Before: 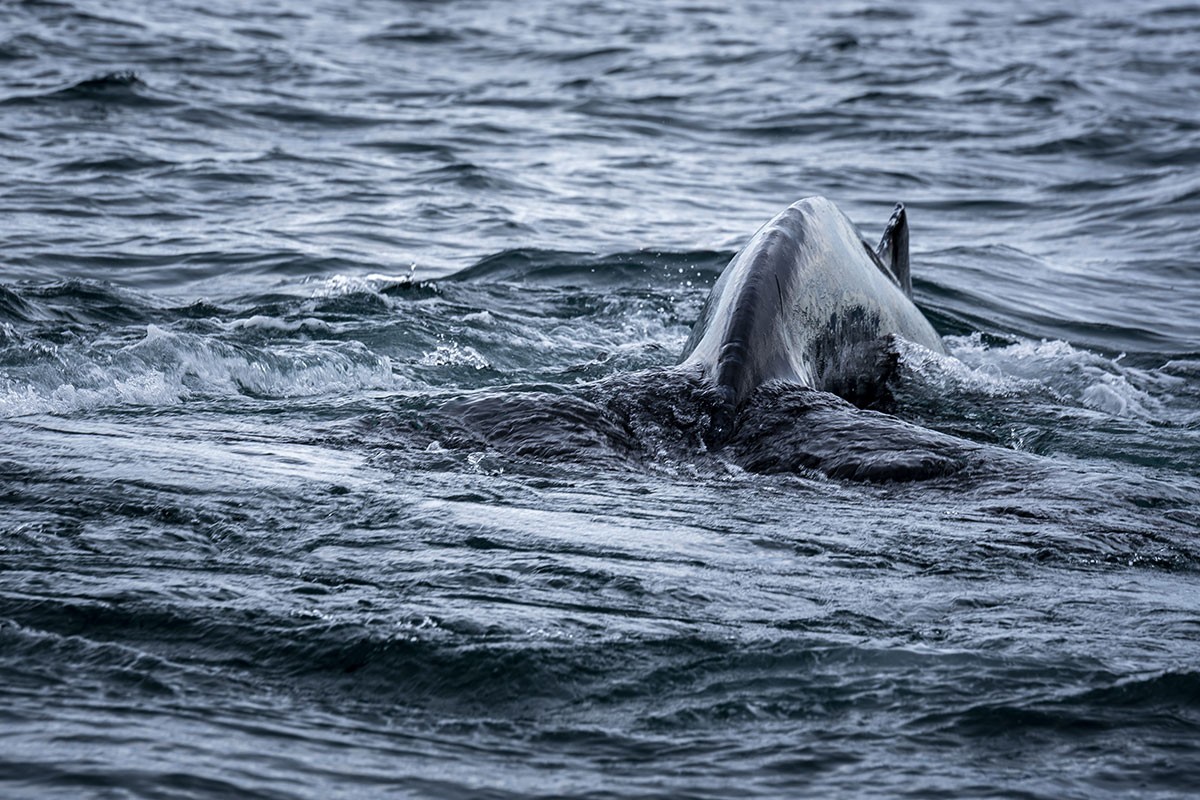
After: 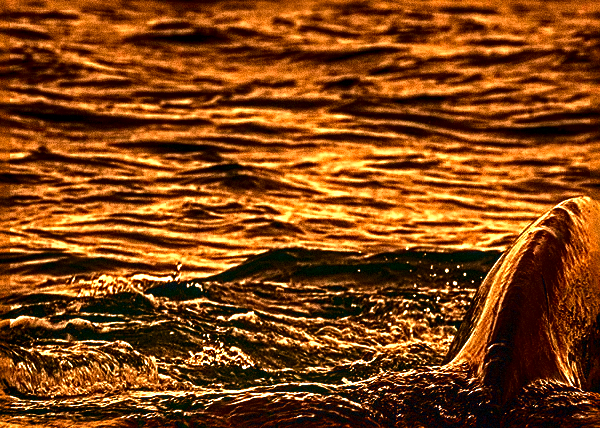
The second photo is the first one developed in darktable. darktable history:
sharpen: radius 3.69, amount 0.928
grain: coarseness 14.49 ISO, strength 48.04%, mid-tones bias 35%
white balance: red 1.467, blue 0.684
contrast brightness saturation: brightness -1, saturation 1
crop: left 19.556%, right 30.401%, bottom 46.458%
local contrast: detail 130%
